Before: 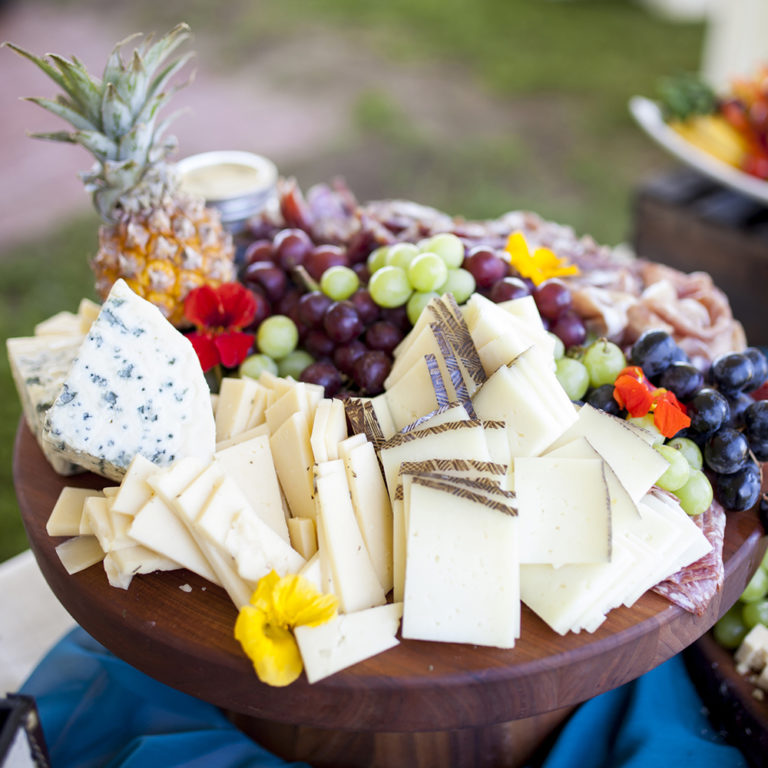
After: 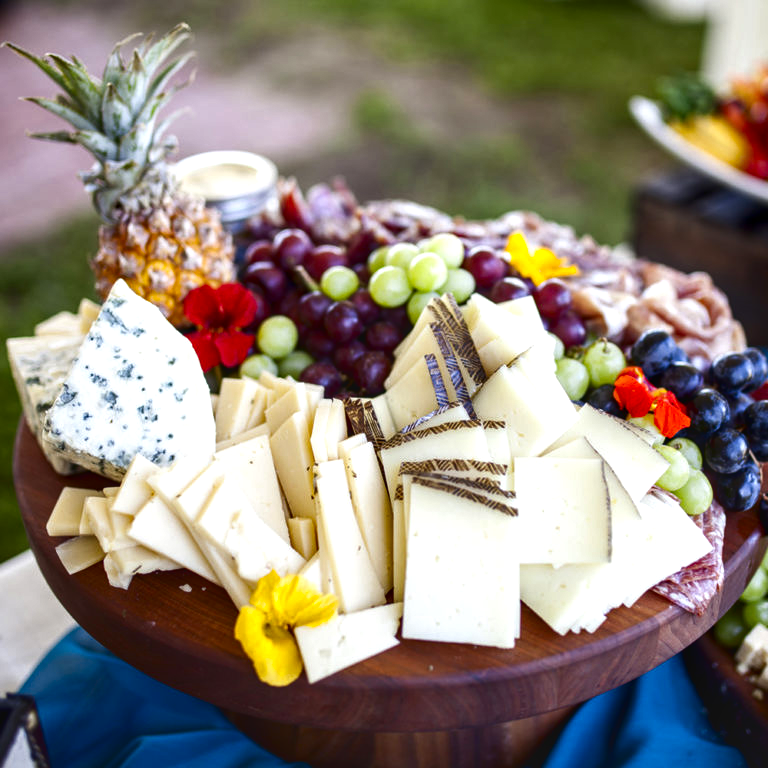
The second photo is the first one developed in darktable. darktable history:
contrast brightness saturation: contrast 0.1, brightness -0.26, saturation 0.14
local contrast: on, module defaults
exposure: exposure 0.29 EV, compensate highlight preservation false
